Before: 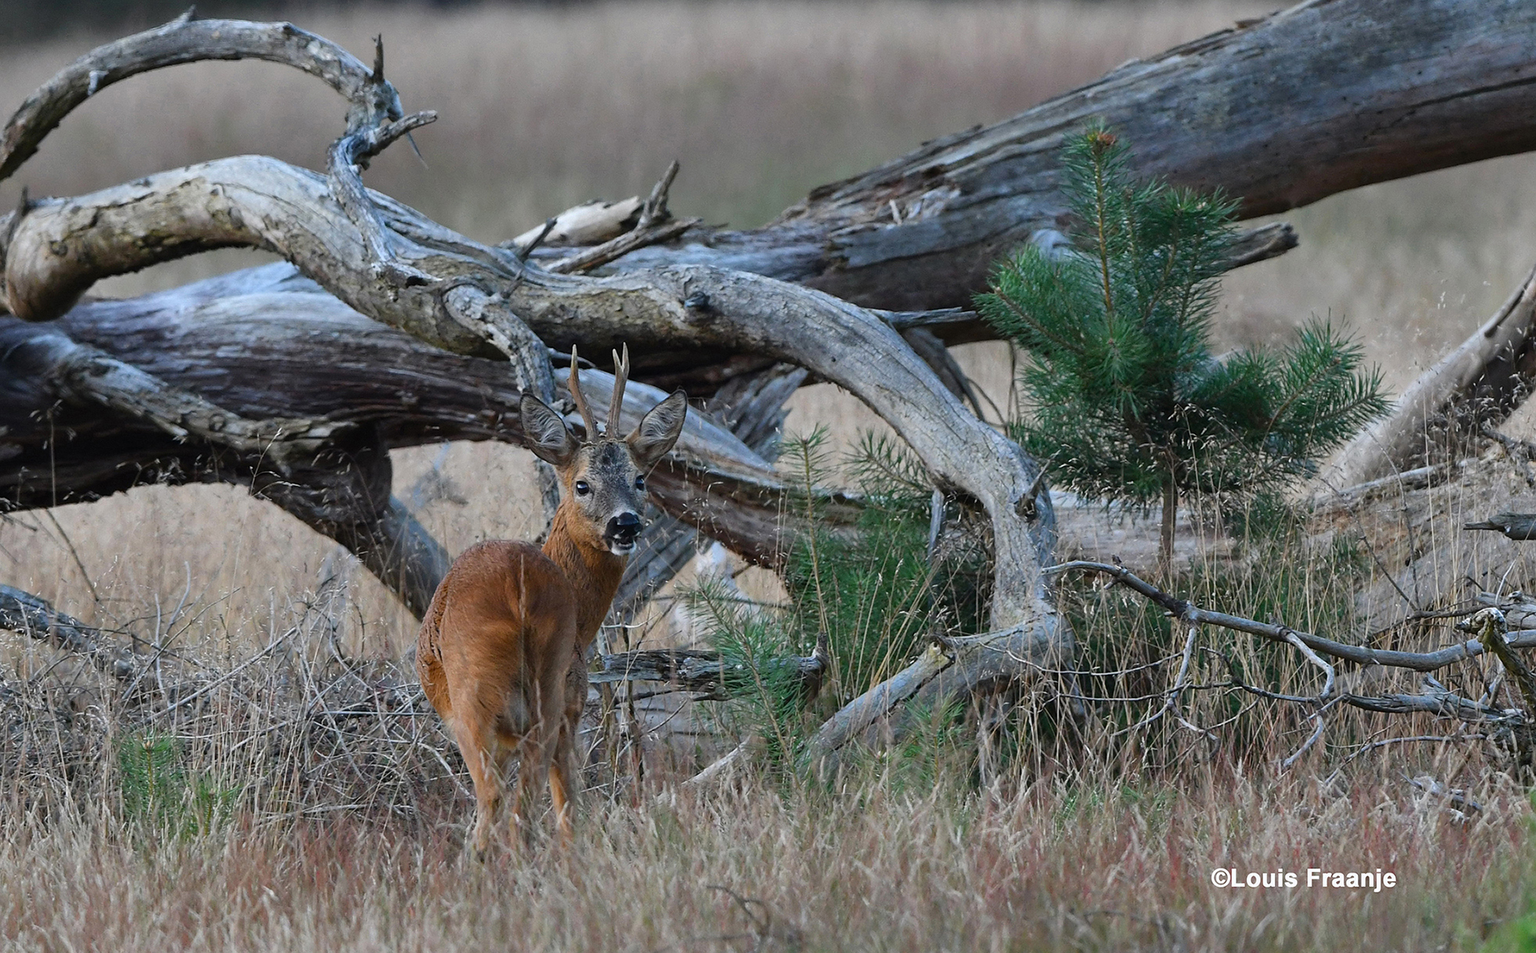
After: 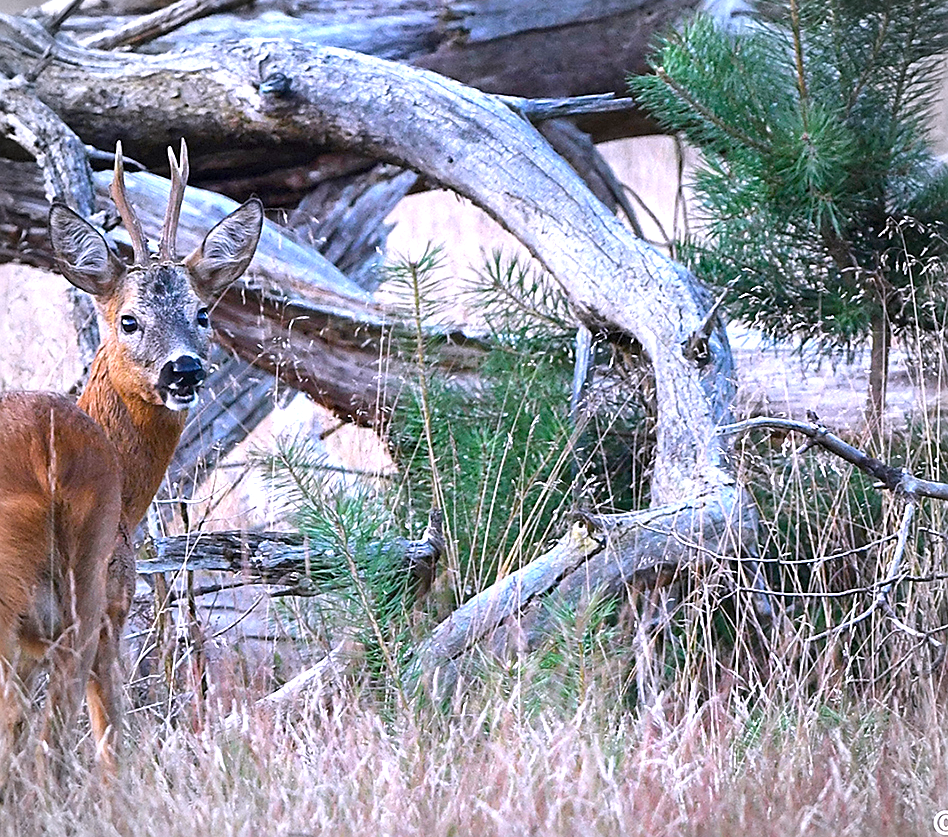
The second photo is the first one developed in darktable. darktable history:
white balance: red 1.042, blue 1.17
sharpen: on, module defaults
exposure: black level correction 0.001, exposure 1.3 EV, compensate highlight preservation false
vignetting: fall-off radius 45%, brightness -0.33
crop: left 31.379%, top 24.658%, right 20.326%, bottom 6.628%
color correction: saturation 1.11
